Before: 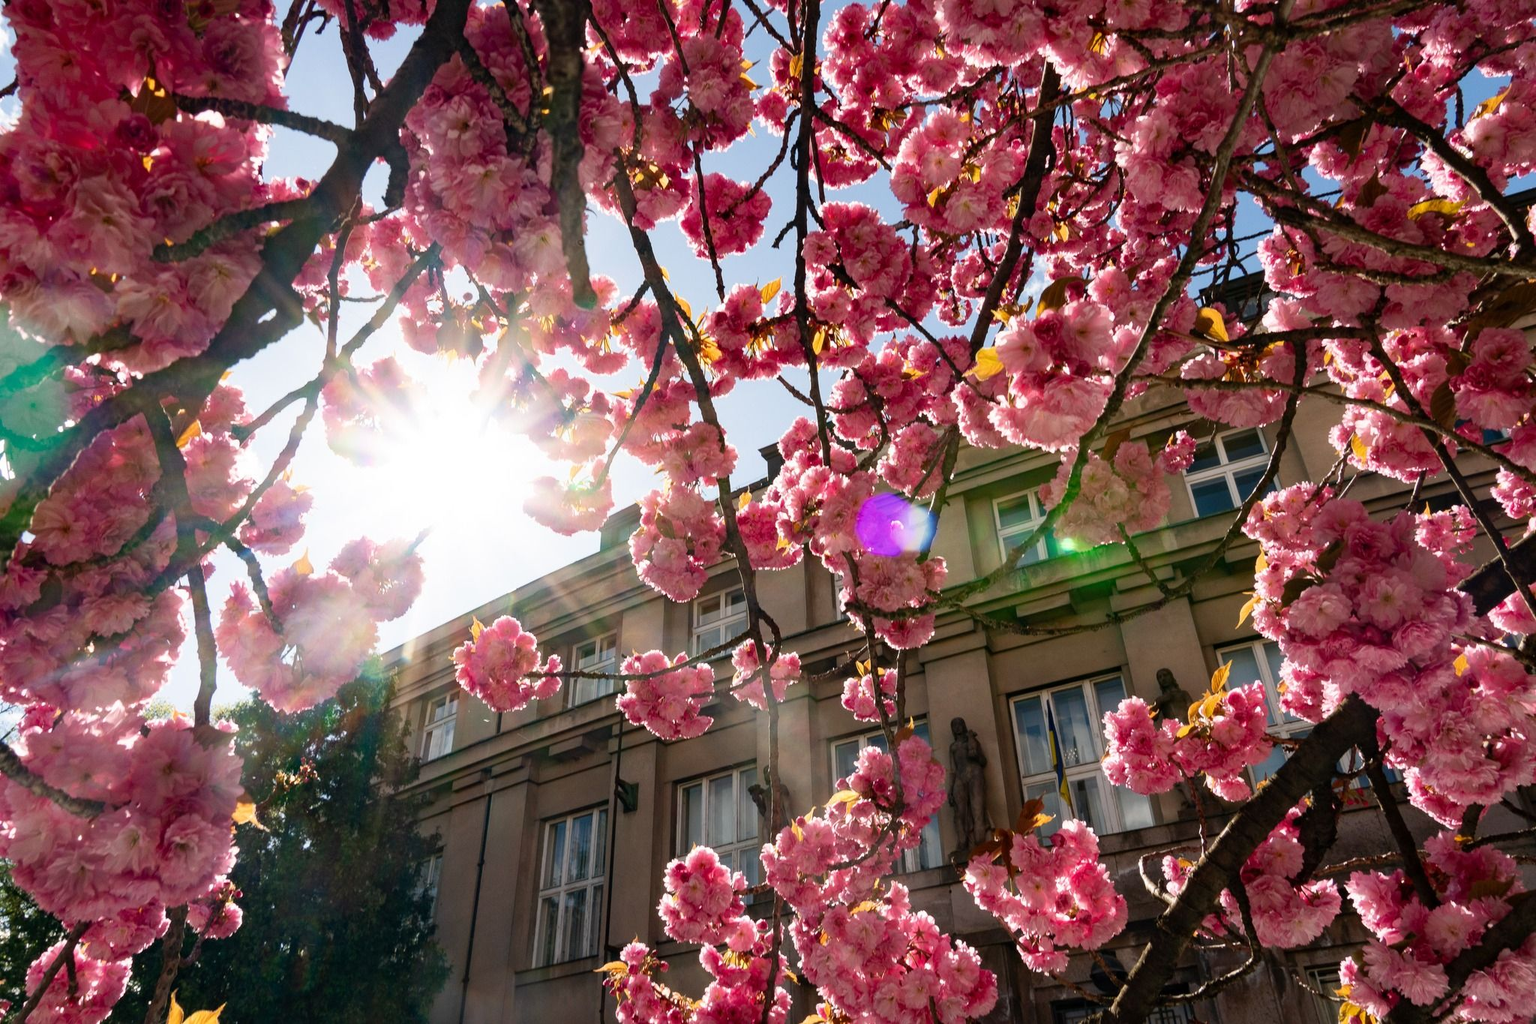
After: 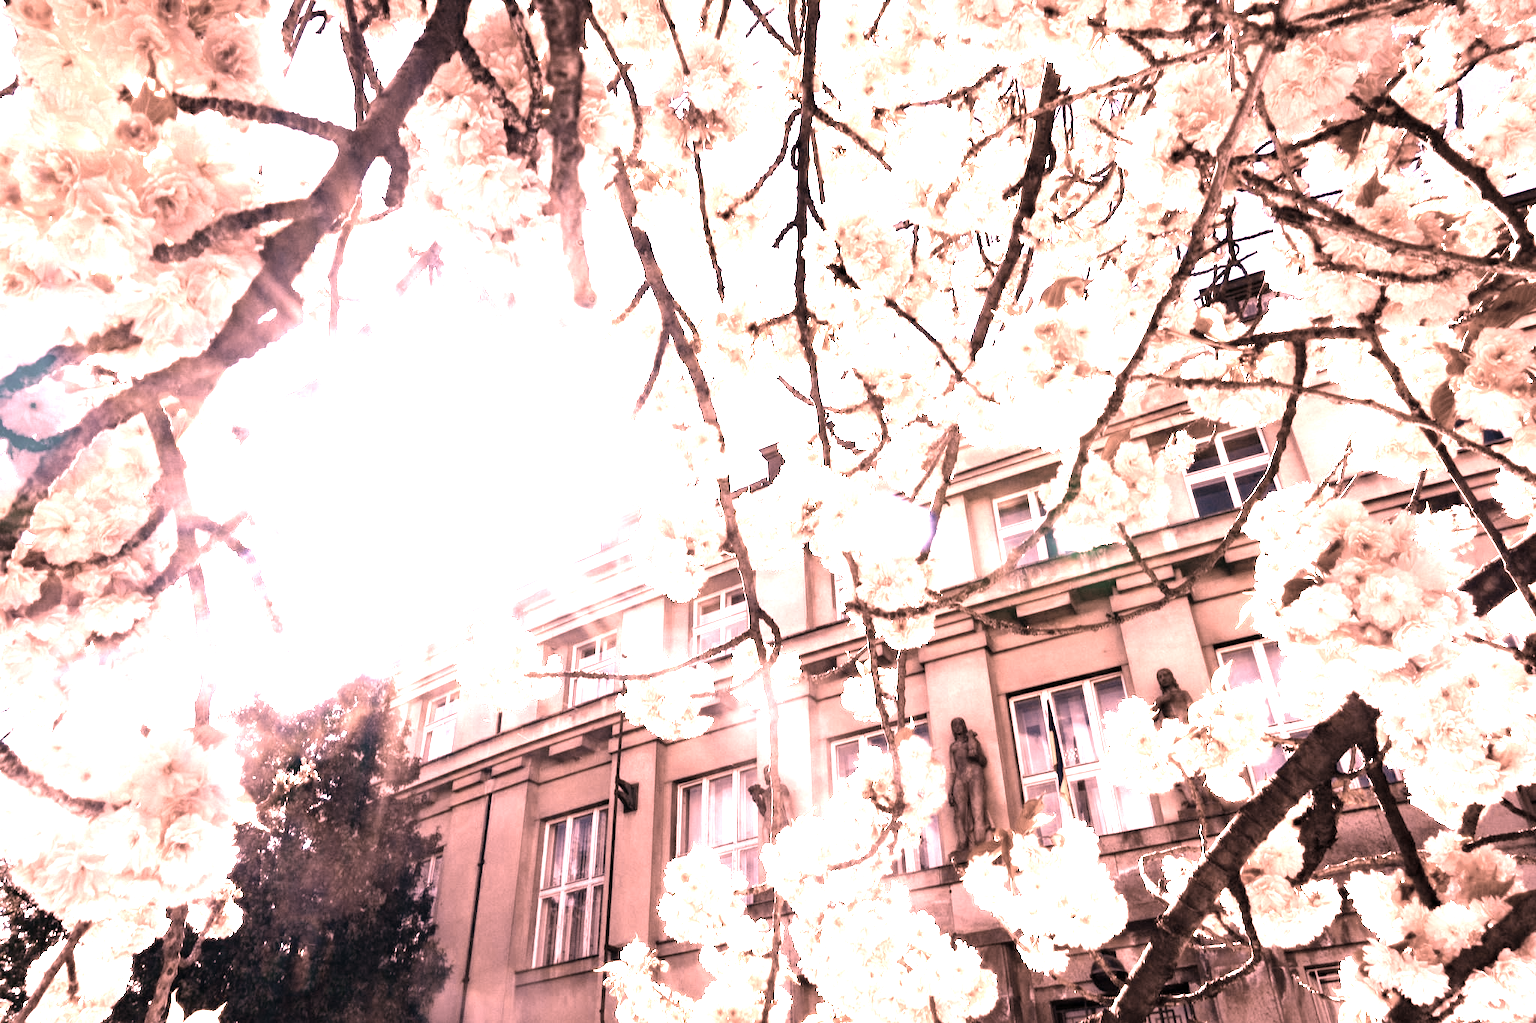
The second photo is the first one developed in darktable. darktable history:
white balance: red 4.26, blue 1.802
color correction: saturation 0.3
